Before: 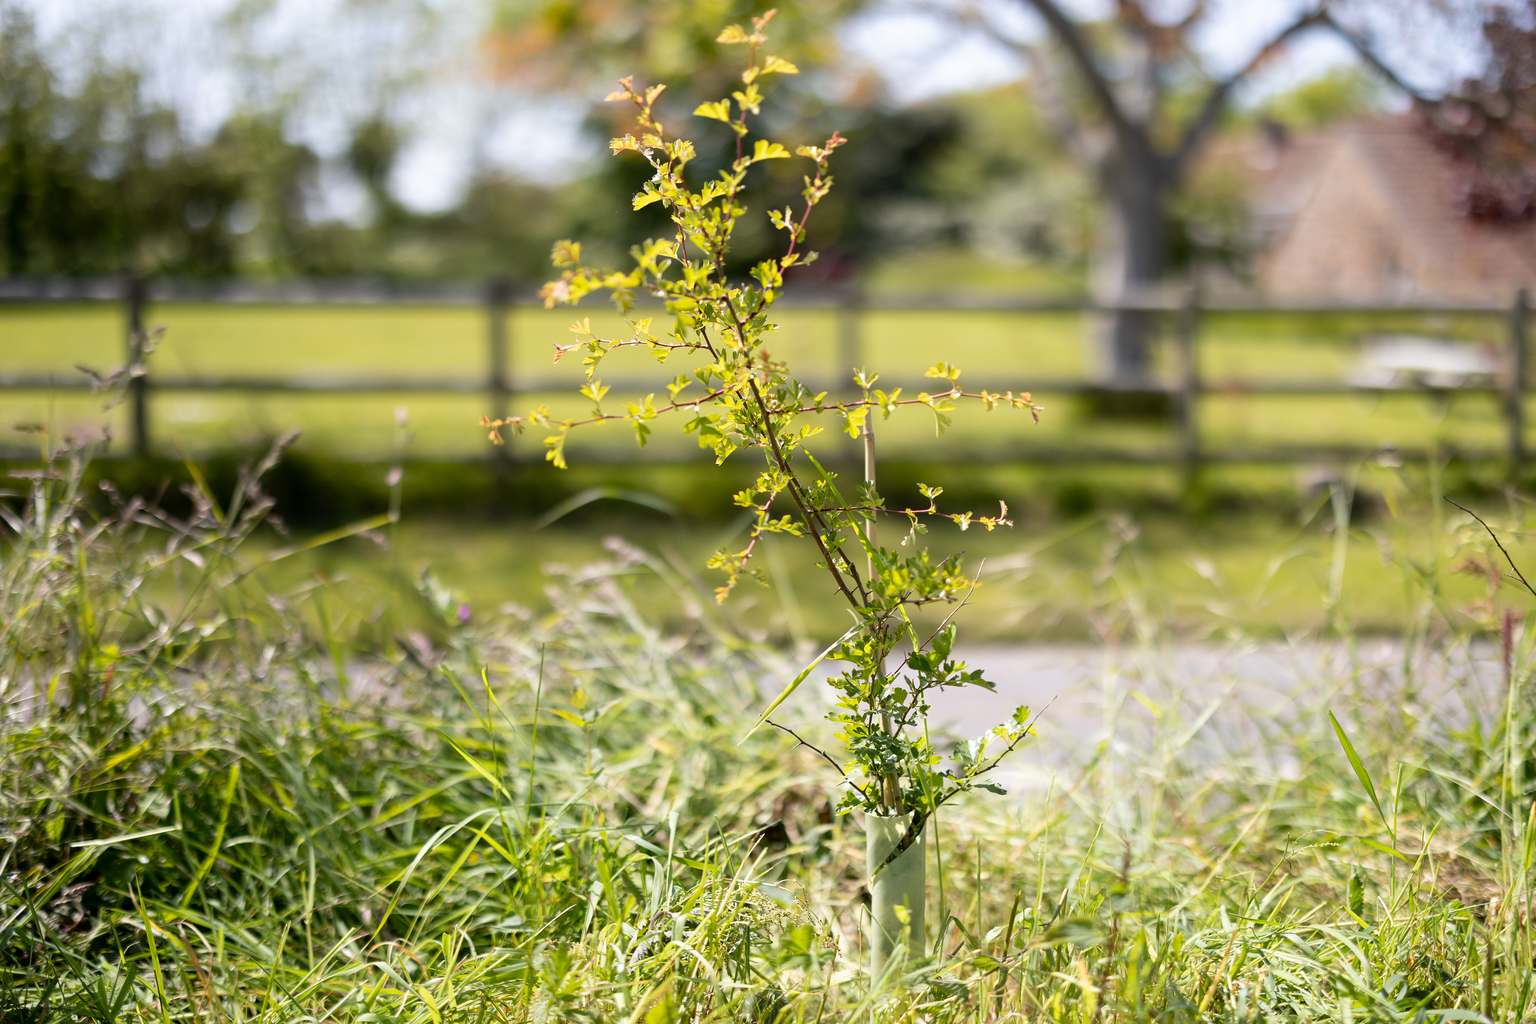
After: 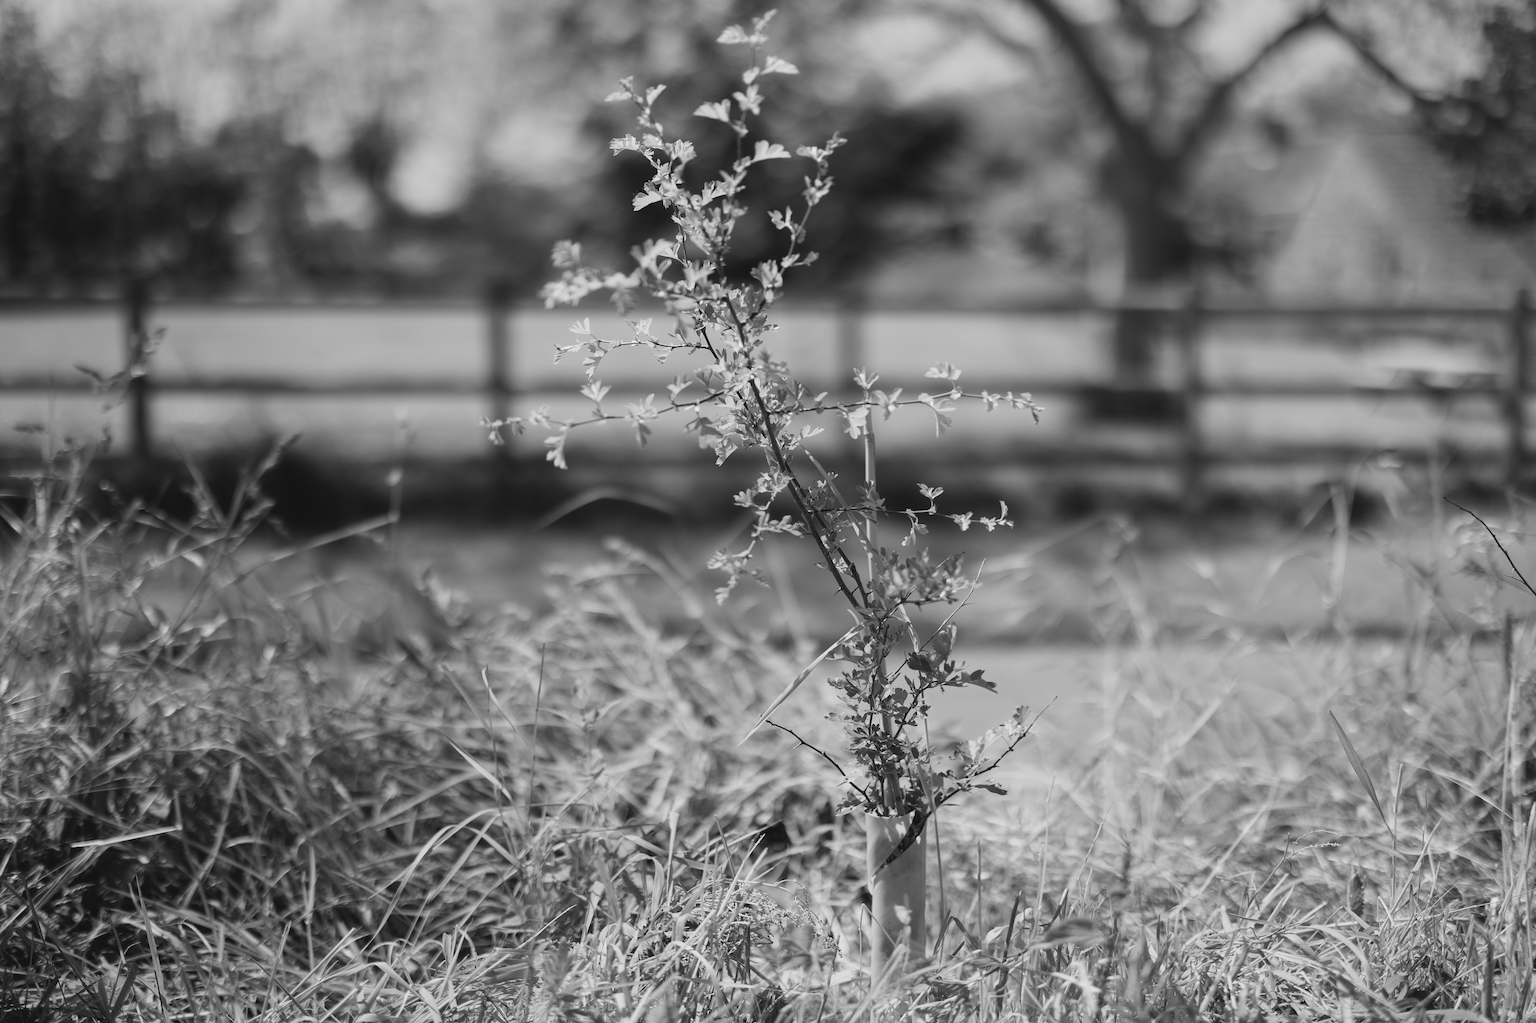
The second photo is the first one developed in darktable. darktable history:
color balance: lift [1.016, 0.983, 1, 1.017], gamma [0.958, 1, 1, 1], gain [0.981, 1.007, 0.993, 1.002], input saturation 118.26%, contrast 13.43%, contrast fulcrum 21.62%, output saturation 82.76%
monochrome: a 79.32, b 81.83, size 1.1
